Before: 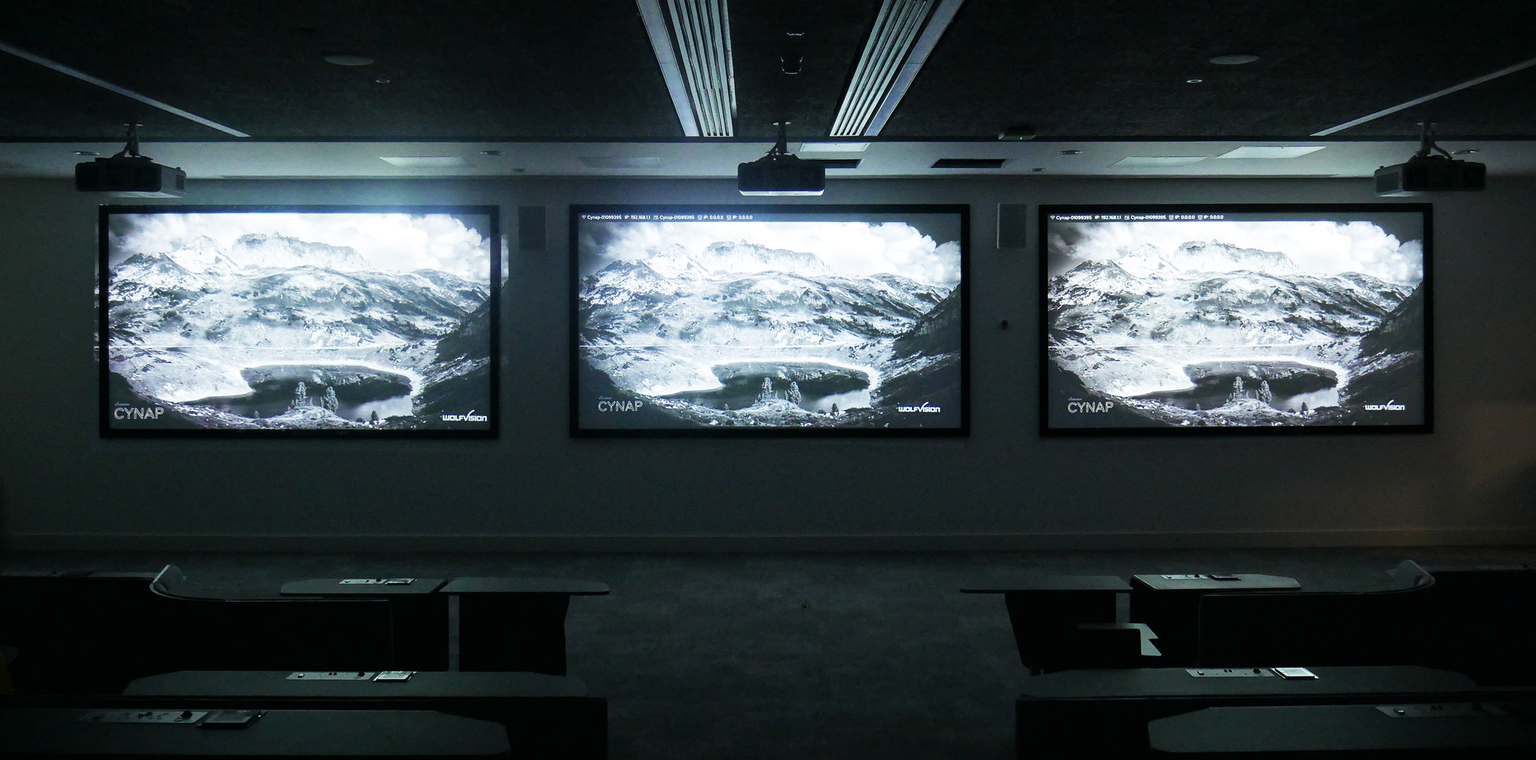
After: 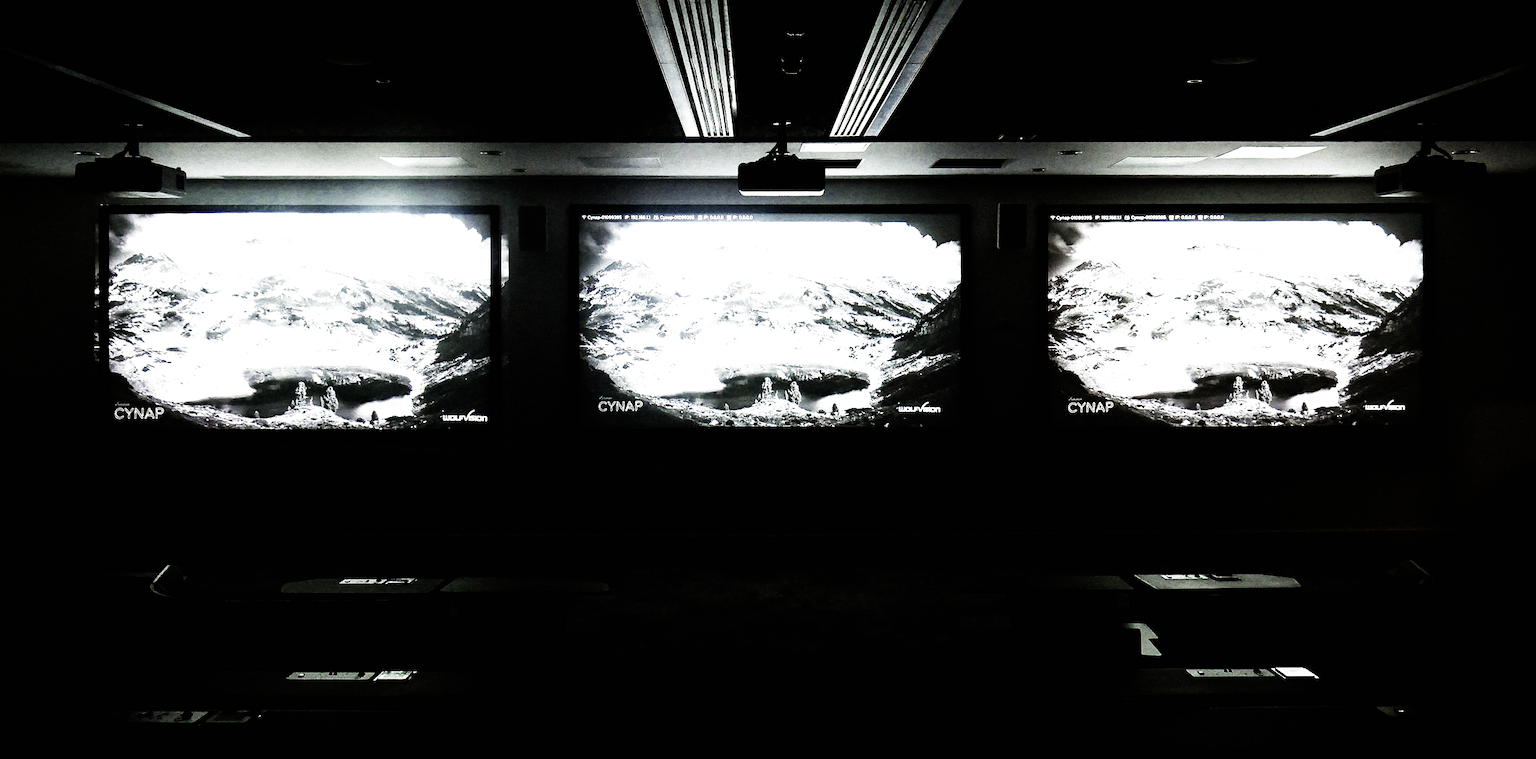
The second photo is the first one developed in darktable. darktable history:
filmic rgb: black relative exposure -5.1 EV, white relative exposure 3.96 EV, hardness 2.88, contrast 1.298, highlights saturation mix -30.38%, preserve chrominance no, color science v5 (2021)
color balance rgb: power › chroma 2.516%, power › hue 67.61°, highlights gain › chroma 1.382%, highlights gain › hue 51.25°, perceptual saturation grading › global saturation 24.98%, perceptual brilliance grading › highlights 74.384%, perceptual brilliance grading › shadows -29.281%, global vibrance 20%
